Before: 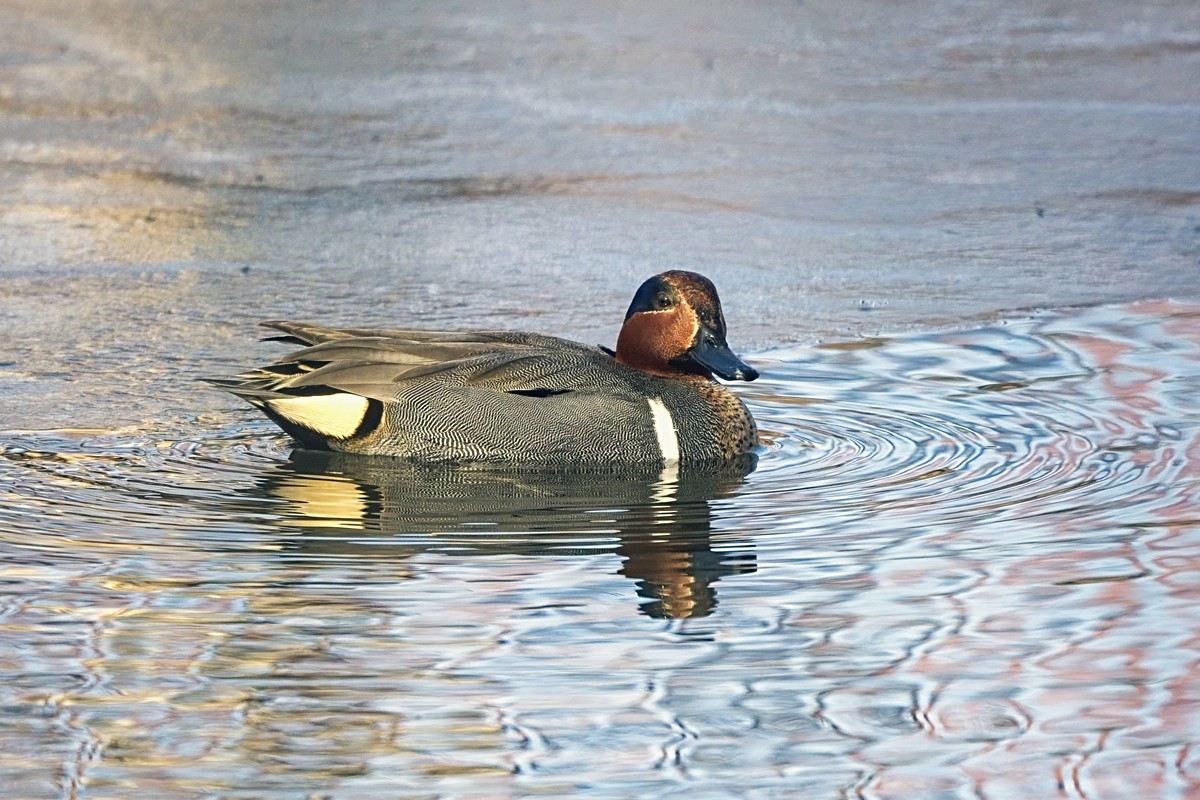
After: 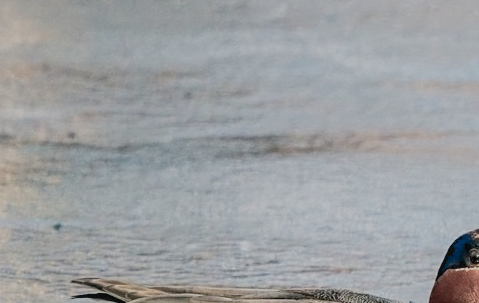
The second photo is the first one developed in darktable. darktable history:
crop: left 15.701%, top 5.421%, right 44.342%, bottom 56.687%
local contrast: detail 110%
filmic rgb: black relative exposure -7.65 EV, white relative exposure 4.56 EV, hardness 3.61, color science v5 (2021), contrast in shadows safe, contrast in highlights safe
color balance rgb: global offset › luminance -0.969%, perceptual saturation grading › global saturation -28.674%, perceptual saturation grading › highlights -20.073%, perceptual saturation grading › mid-tones -23.791%, perceptual saturation grading › shadows -24.783%, perceptual brilliance grading › mid-tones 9.296%, perceptual brilliance grading › shadows 14.838%, global vibrance 20%
sharpen: radius 5.286, amount 0.317, threshold 26.127
